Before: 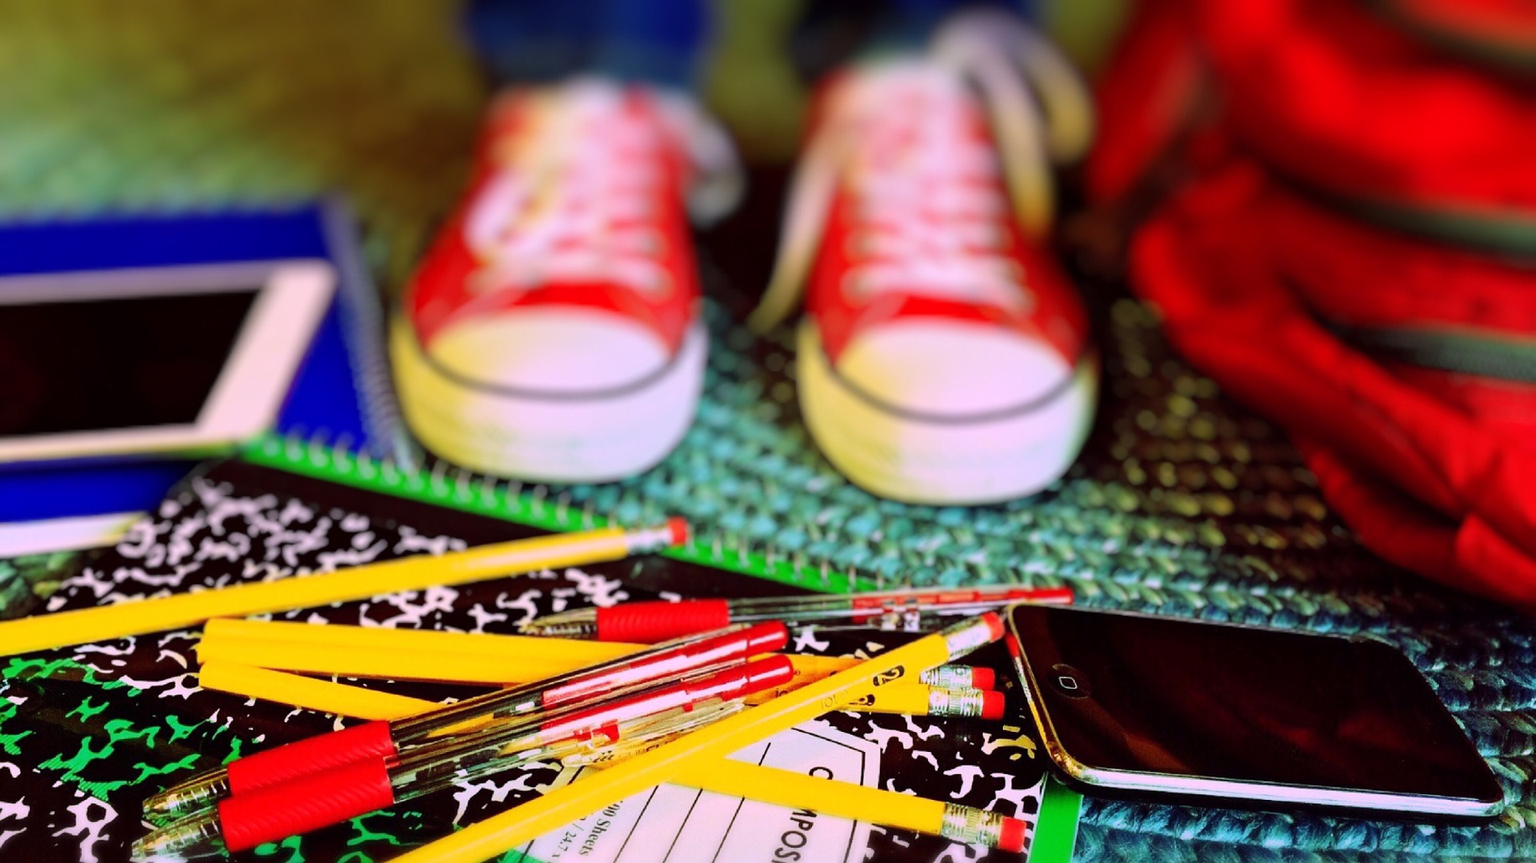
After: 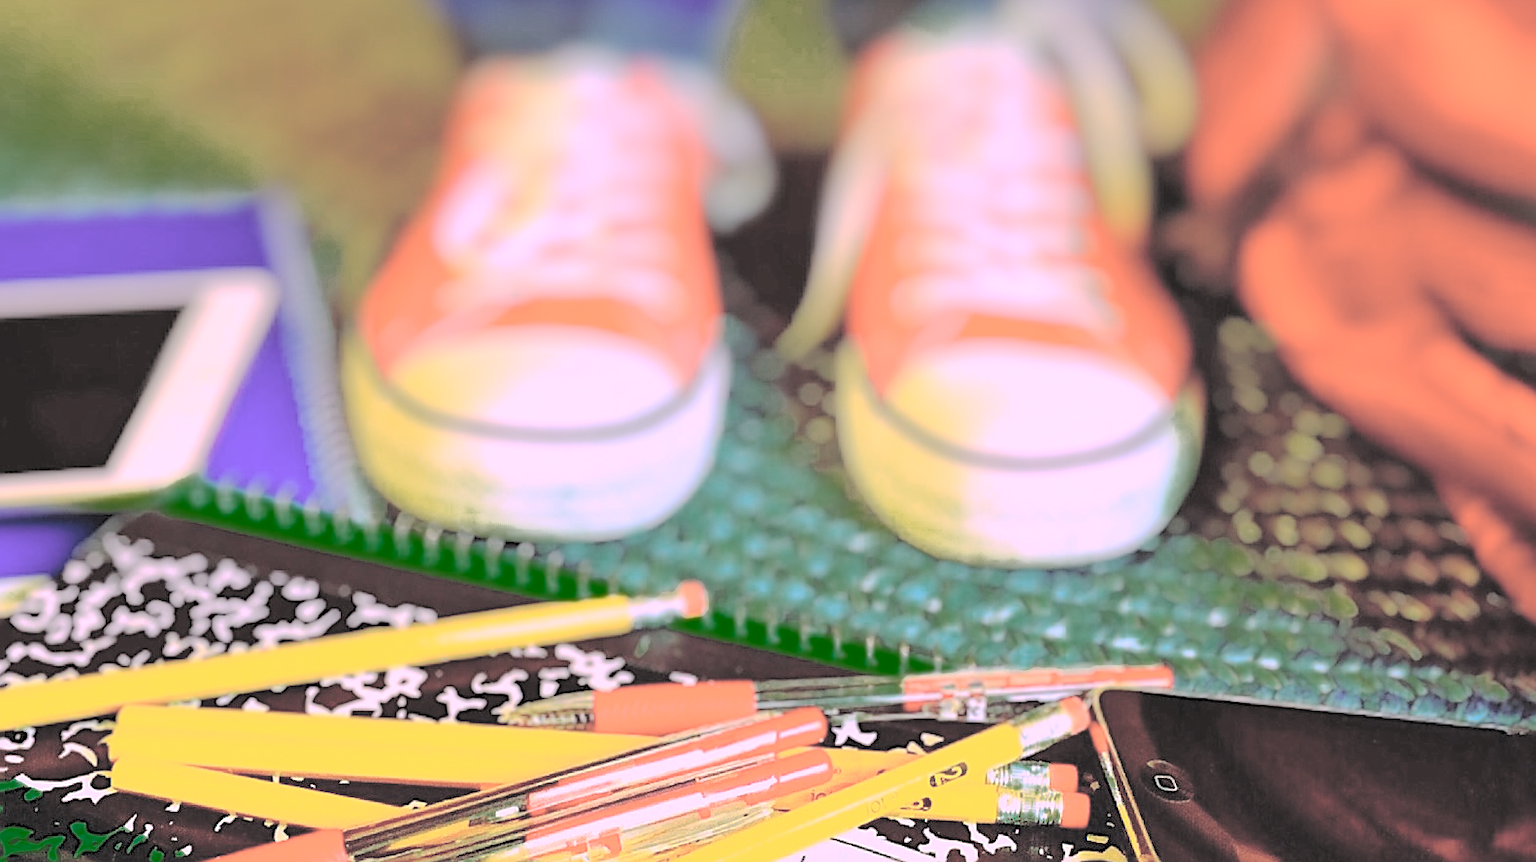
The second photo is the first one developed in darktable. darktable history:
base curve: curves: ch0 [(0, 0) (0.841, 0.609) (1, 1)], preserve colors none
exposure: compensate highlight preservation false
crop and rotate: left 7.027%, top 4.4%, right 10.571%, bottom 13.229%
contrast brightness saturation: brightness 0.98
color zones: curves: ch0 [(0.25, 0.5) (0.347, 0.092) (0.75, 0.5)]; ch1 [(0.25, 0.5) (0.33, 0.51) (0.75, 0.5)]
sharpen: on, module defaults
